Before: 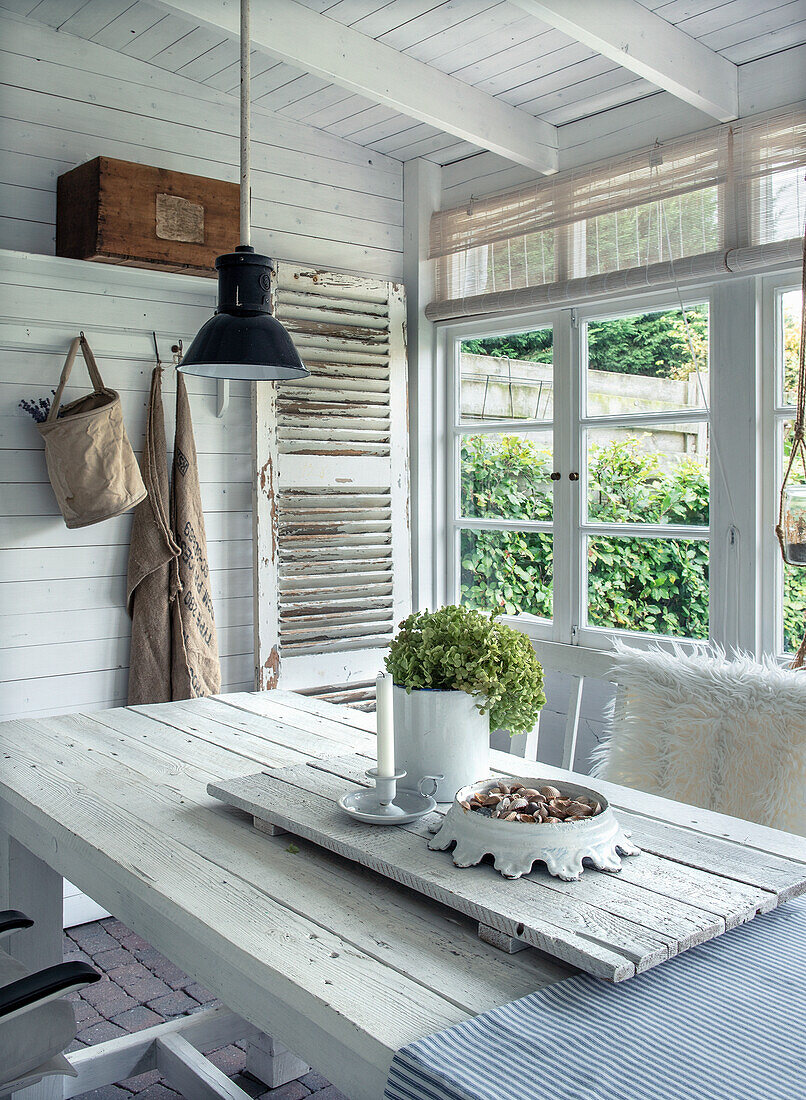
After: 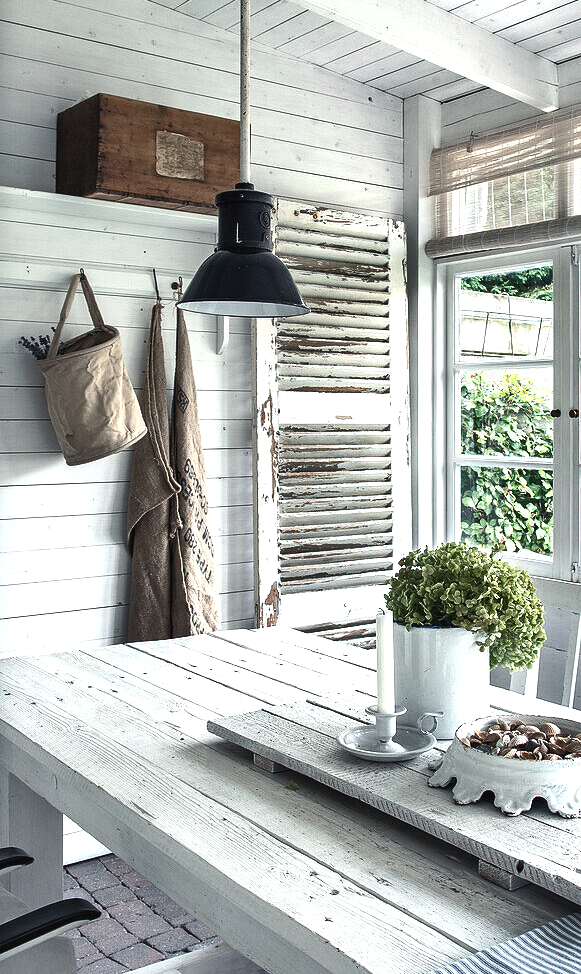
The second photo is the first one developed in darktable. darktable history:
contrast brightness saturation: contrast 0.1, saturation -0.296
exposure: black level correction -0.002, exposure 0.711 EV, compensate exposure bias true, compensate highlight preservation false
shadows and highlights: shadows 60.15, soften with gaussian
crop: top 5.769%, right 27.899%, bottom 5.673%
